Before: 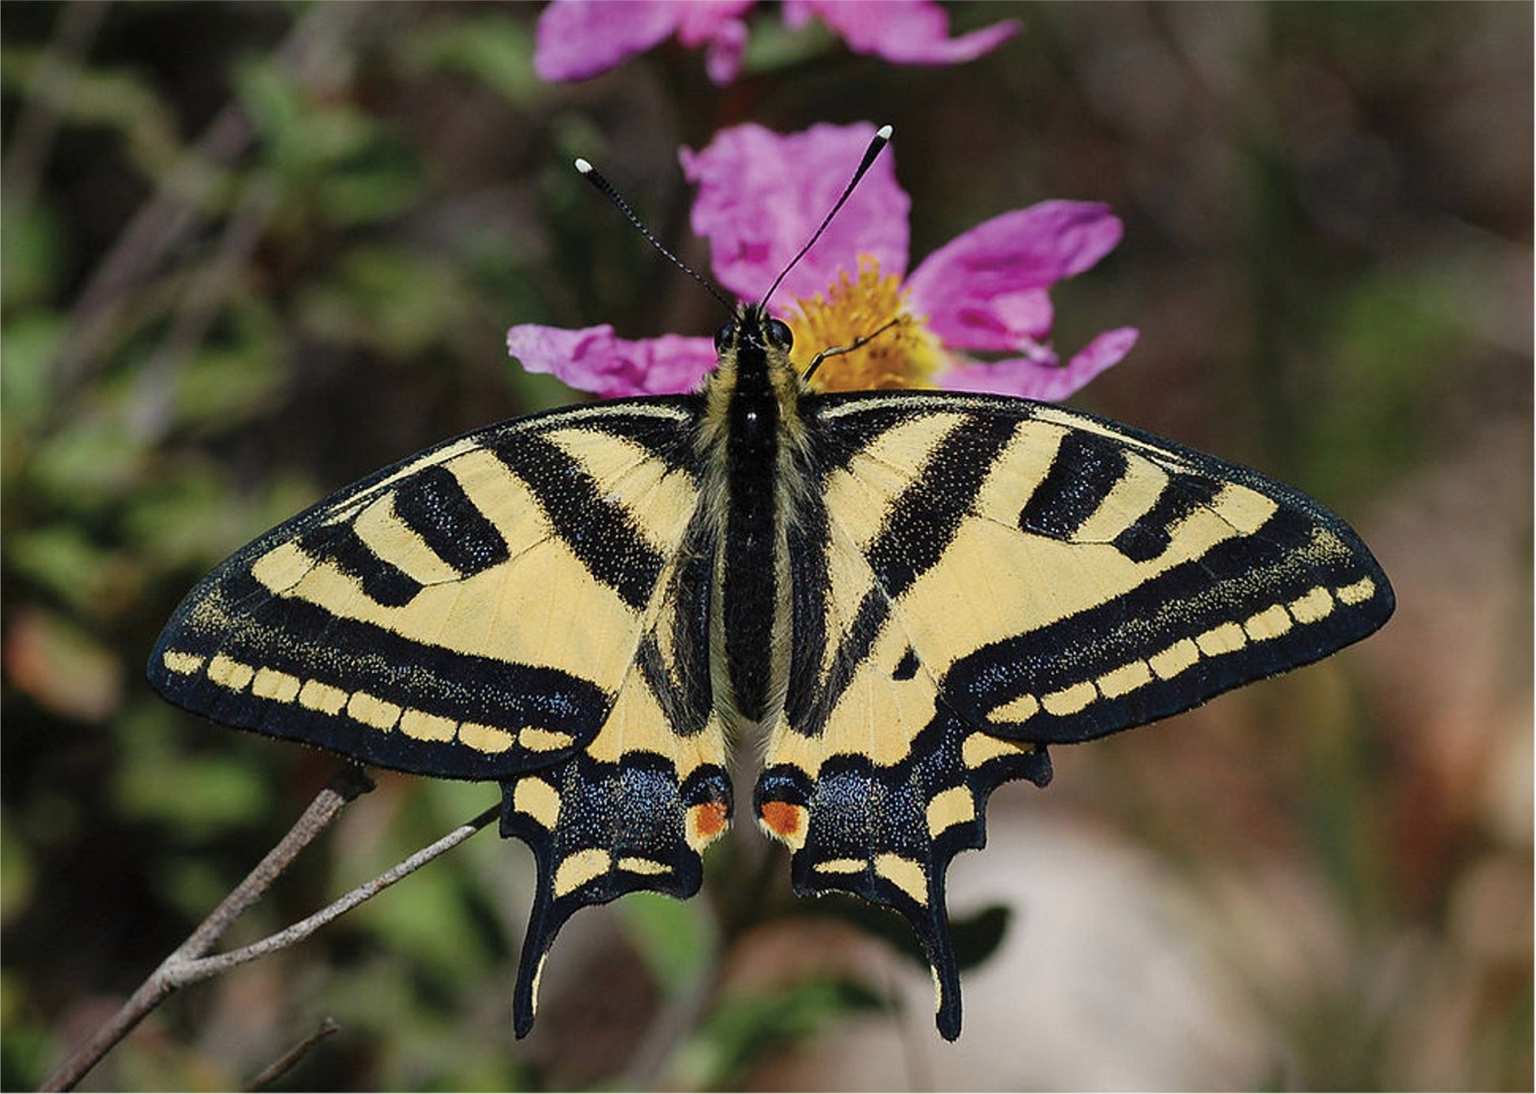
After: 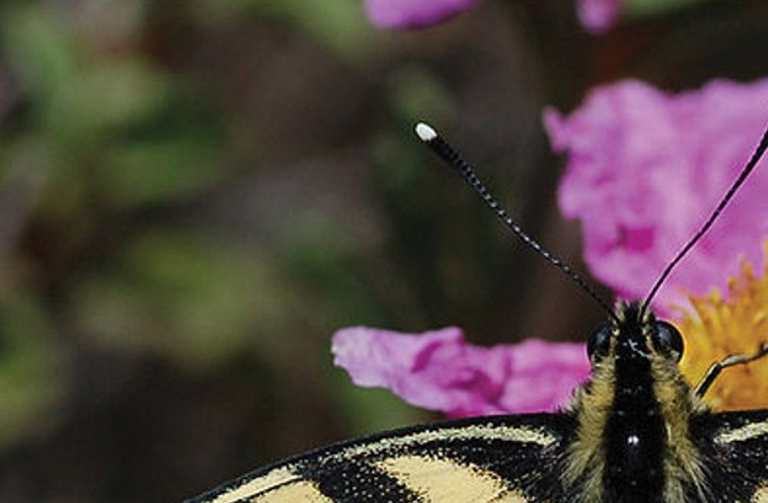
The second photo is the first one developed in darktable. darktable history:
crop: left 15.49%, top 5.422%, right 43.779%, bottom 57.149%
